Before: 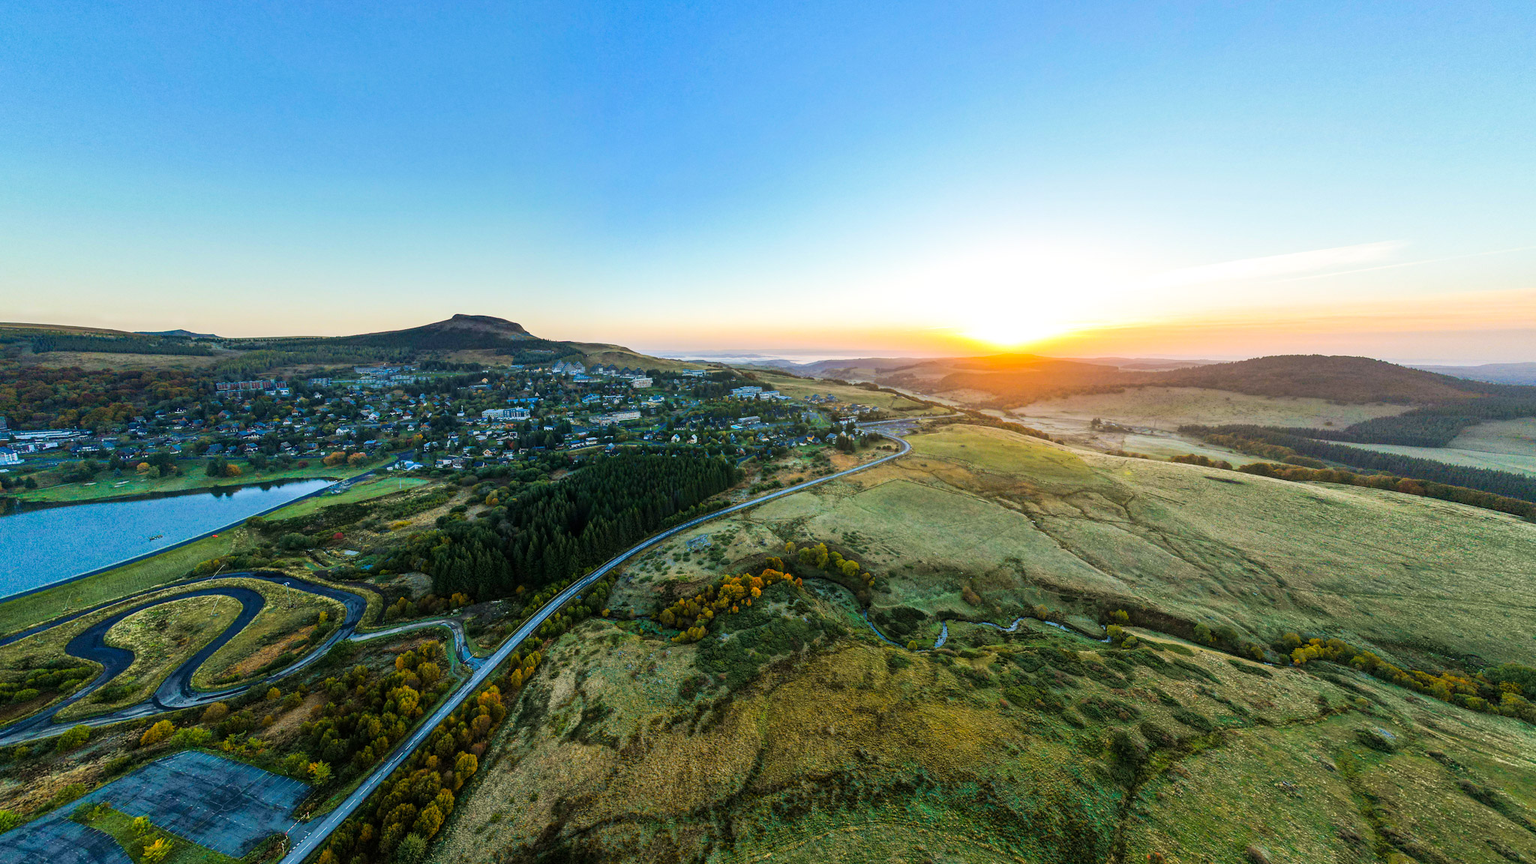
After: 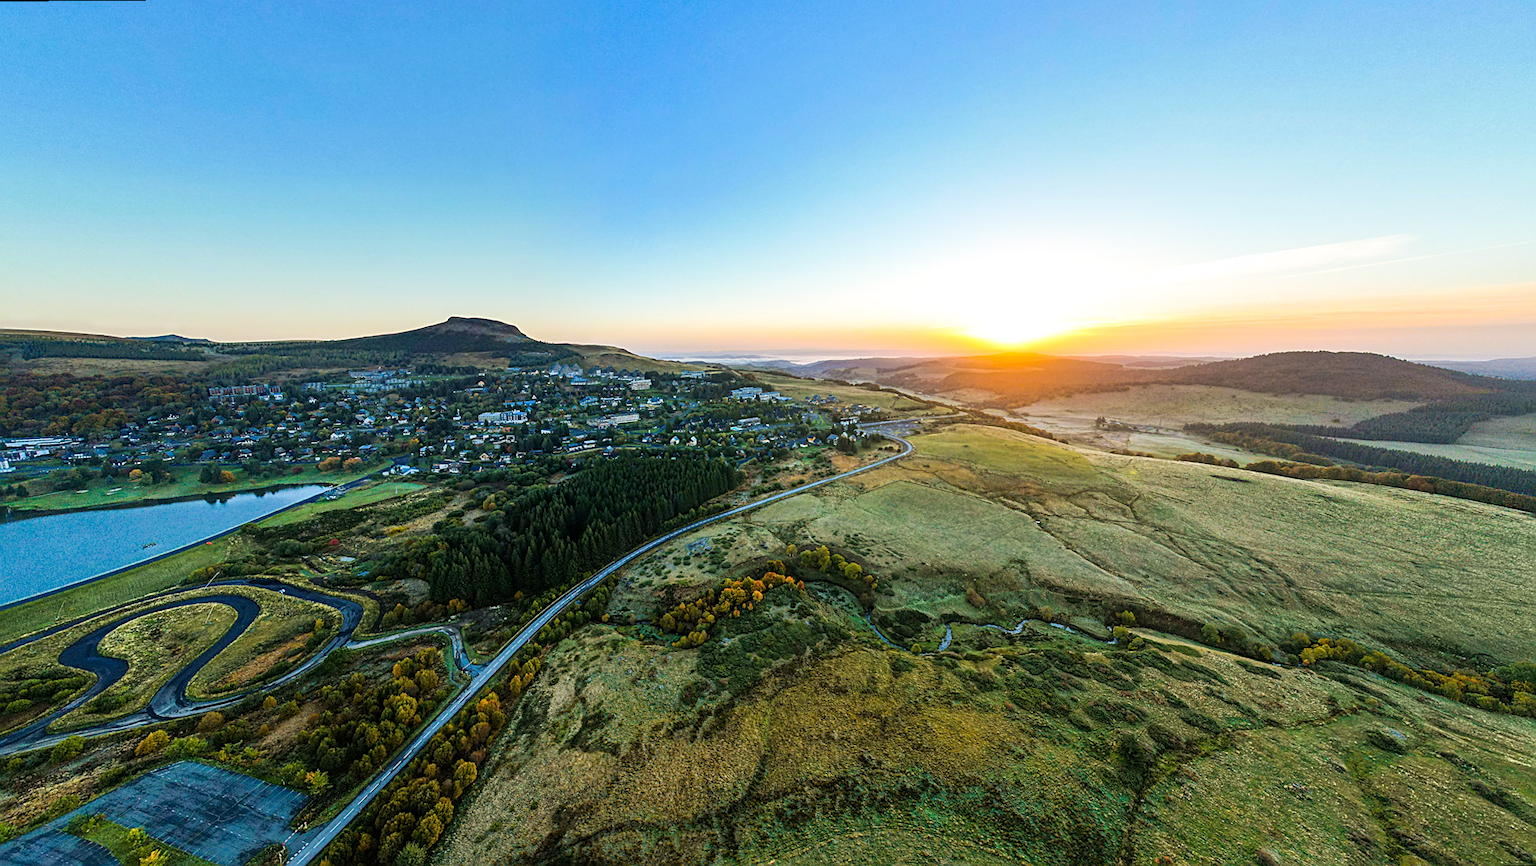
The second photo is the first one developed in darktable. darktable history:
rotate and perspective: rotation -0.45°, automatic cropping original format, crop left 0.008, crop right 0.992, crop top 0.012, crop bottom 0.988
sharpen: amount 0.55
